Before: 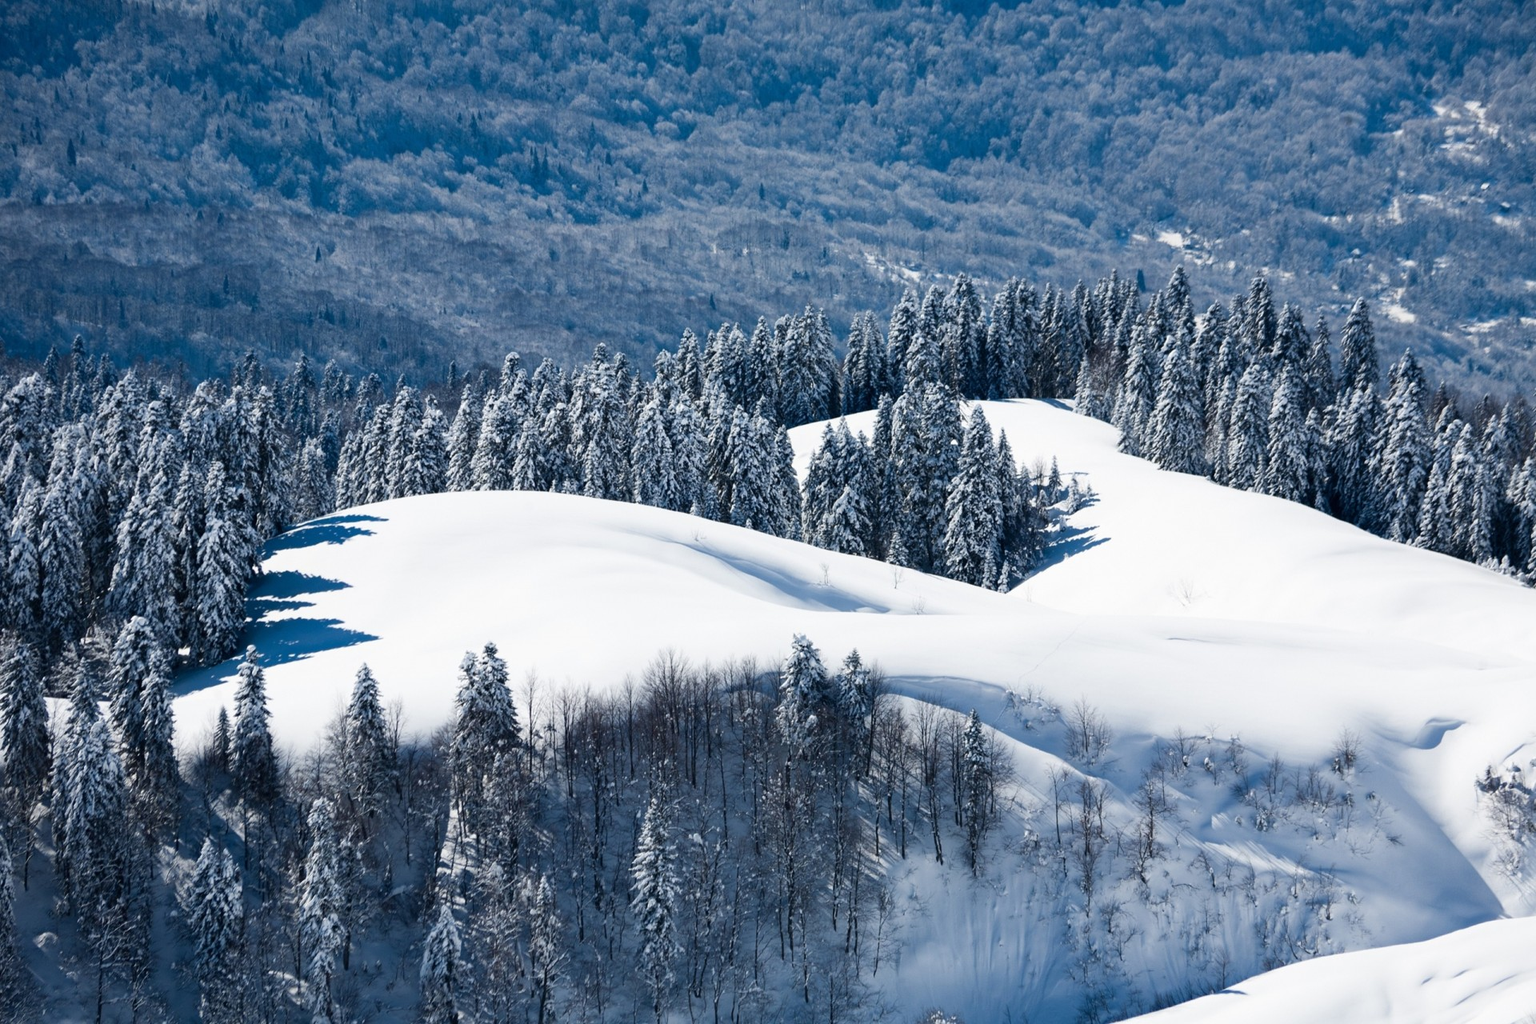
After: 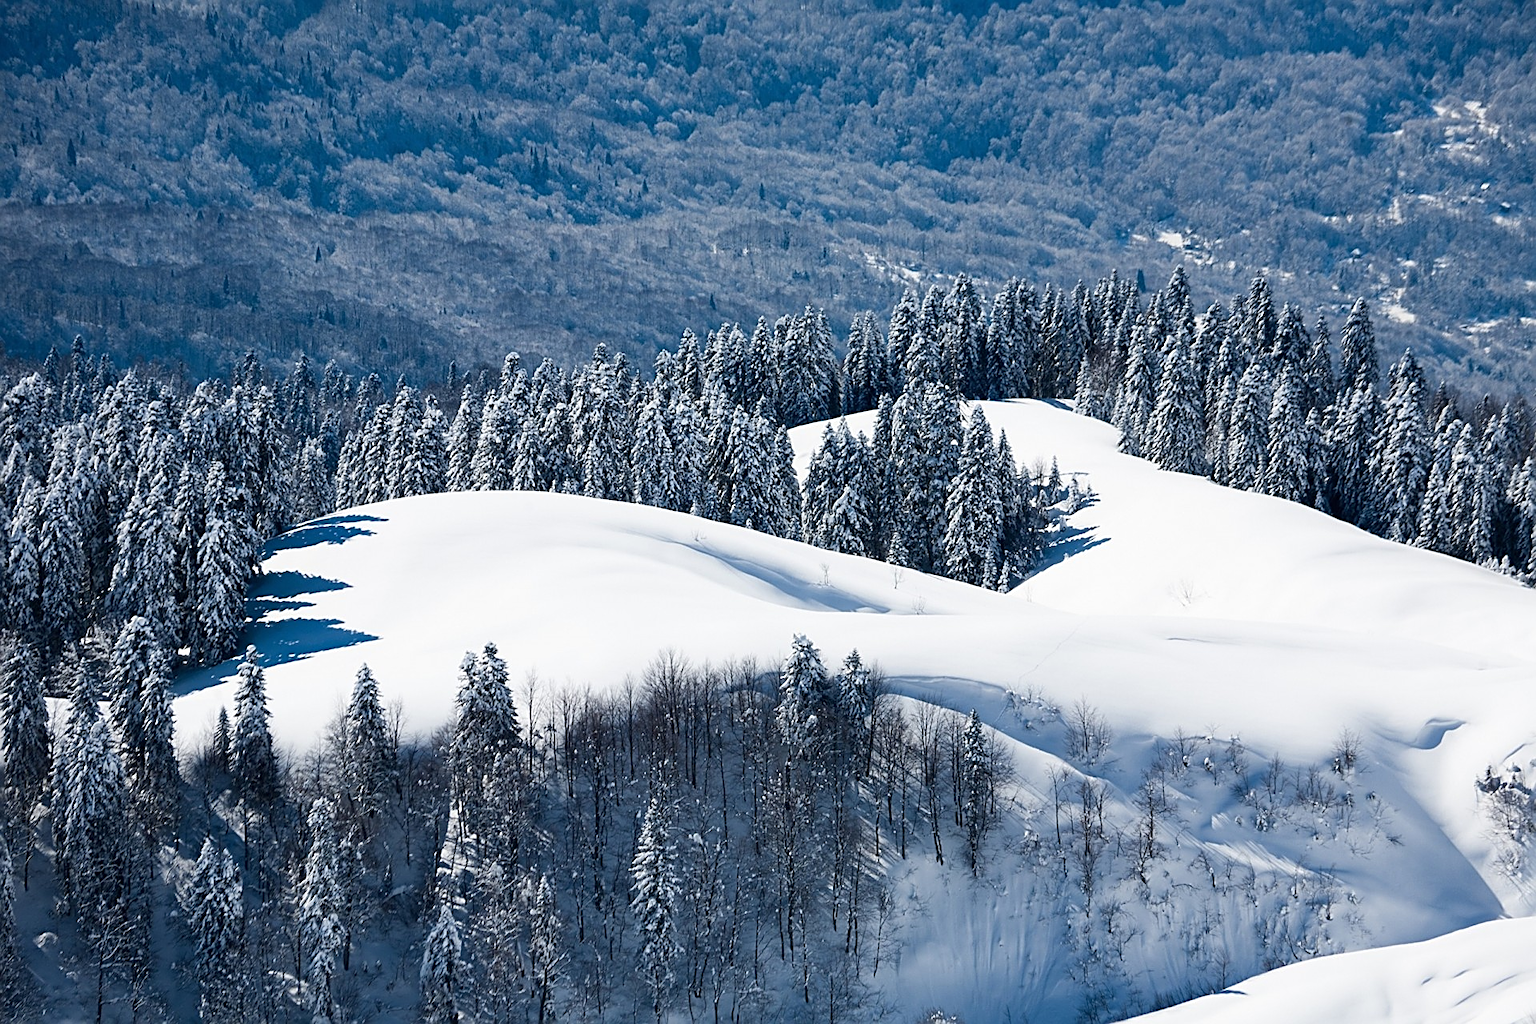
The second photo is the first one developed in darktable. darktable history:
sharpen: amount 0.736
